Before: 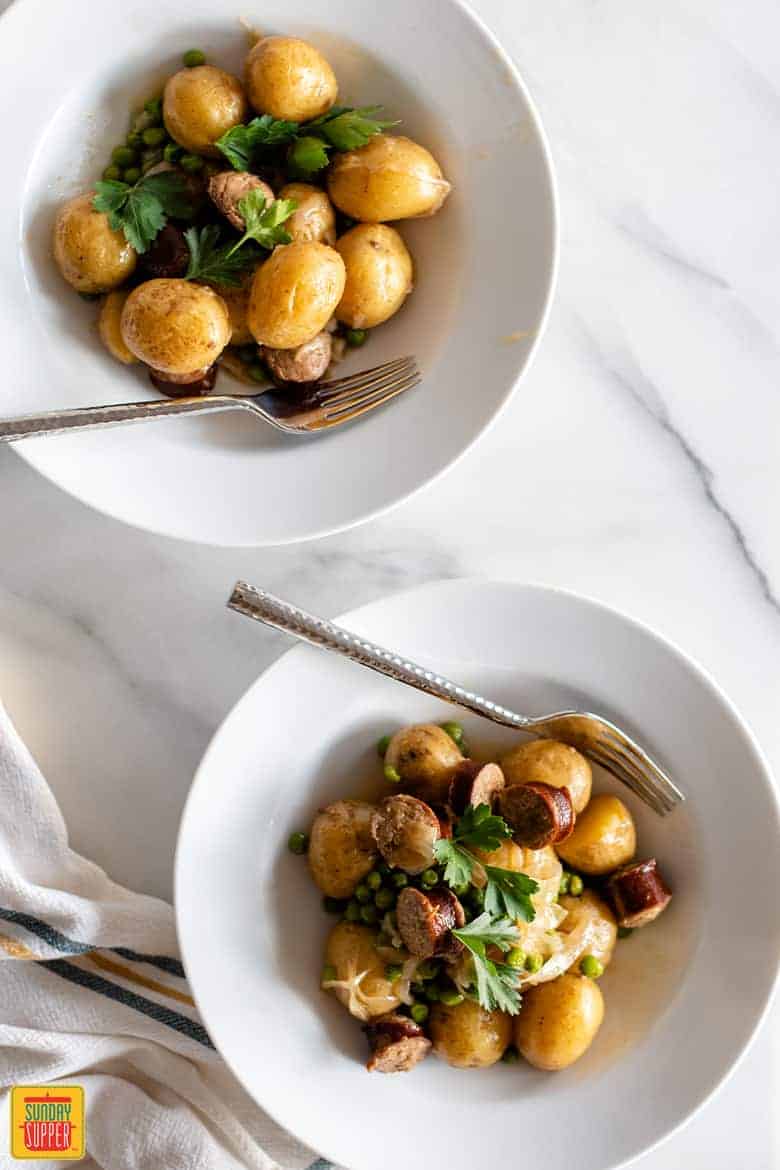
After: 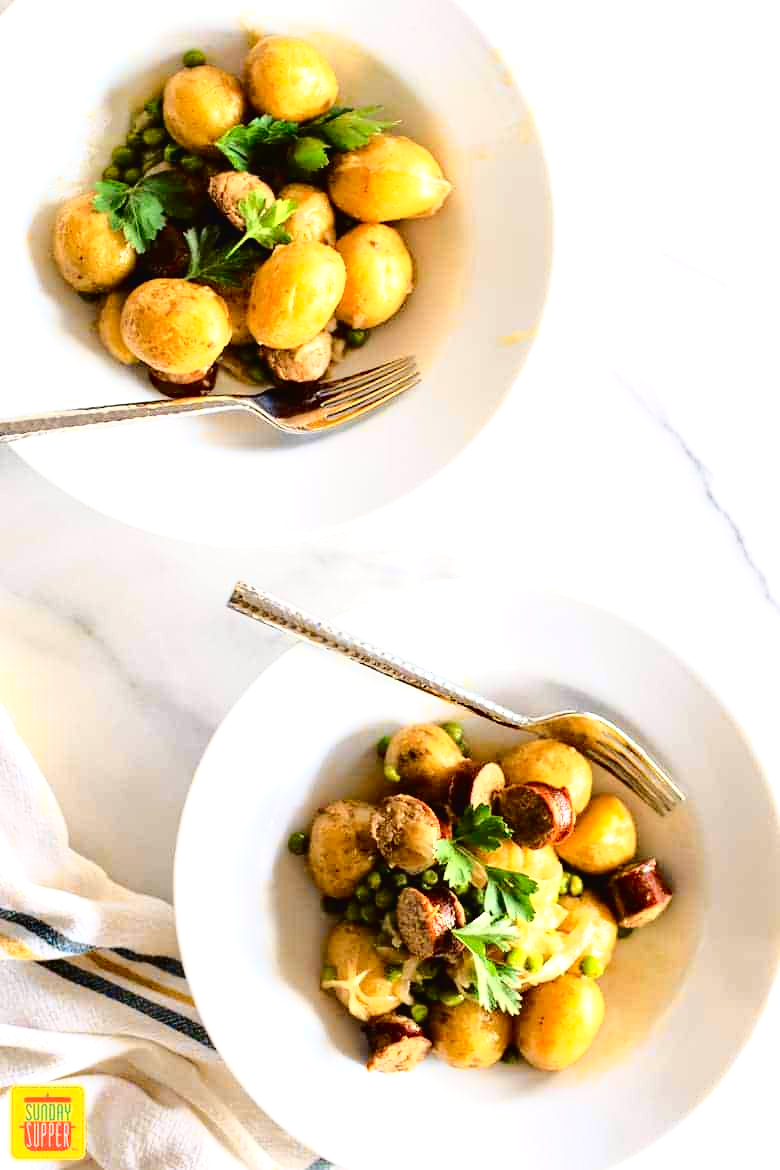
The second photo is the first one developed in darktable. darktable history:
tone curve: curves: ch0 [(0, 0.019) (0.078, 0.058) (0.223, 0.217) (0.424, 0.553) (0.631, 0.764) (0.816, 0.932) (1, 1)]; ch1 [(0, 0) (0.262, 0.227) (0.417, 0.386) (0.469, 0.467) (0.502, 0.503) (0.544, 0.548) (0.57, 0.579) (0.608, 0.62) (0.65, 0.68) (0.994, 0.987)]; ch2 [(0, 0) (0.262, 0.188) (0.5, 0.504) (0.553, 0.592) (0.599, 0.653) (1, 1)], color space Lab, independent channels, preserve colors none
exposure: black level correction 0, exposure 0.592 EV, compensate highlight preservation false
haze removal: compatibility mode true, adaptive false
